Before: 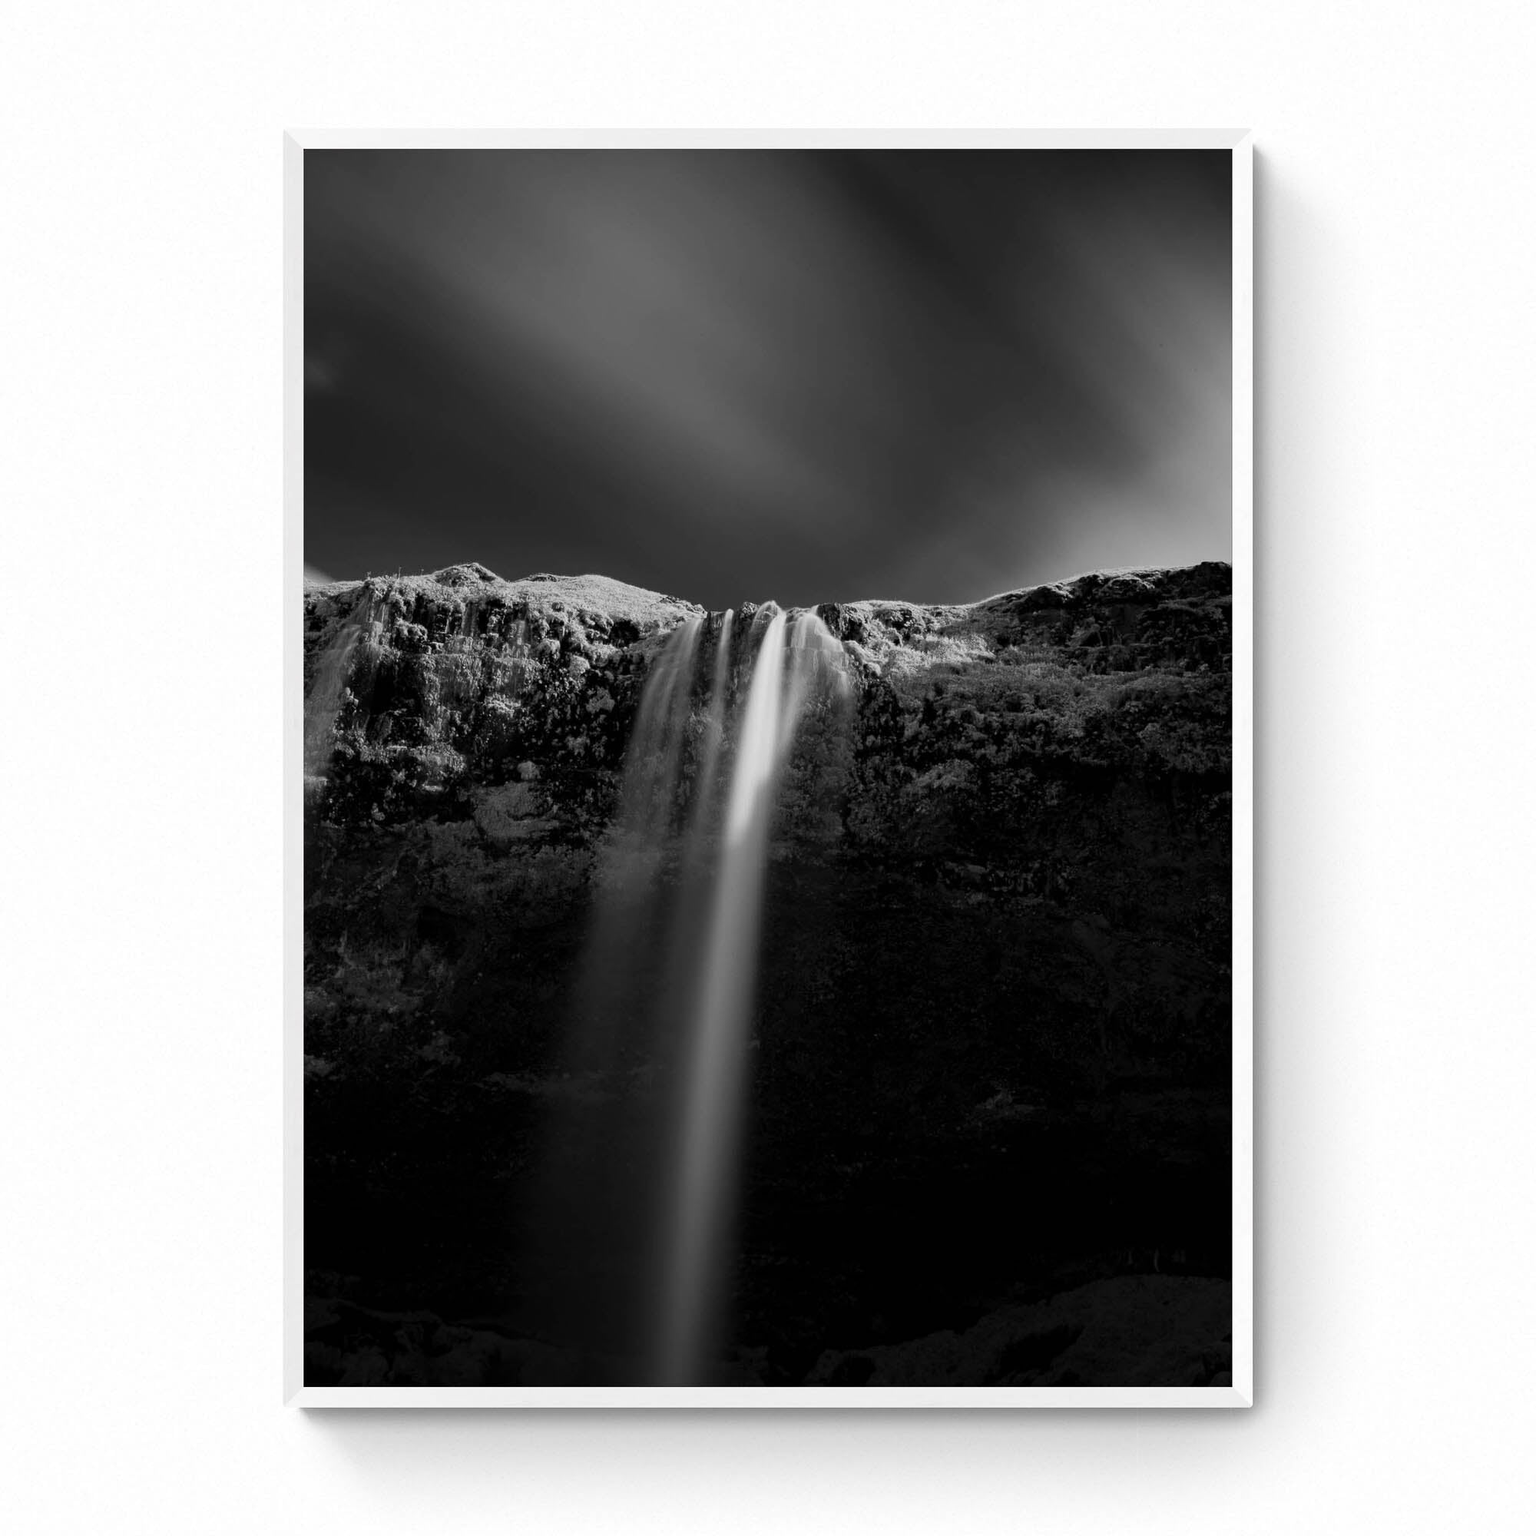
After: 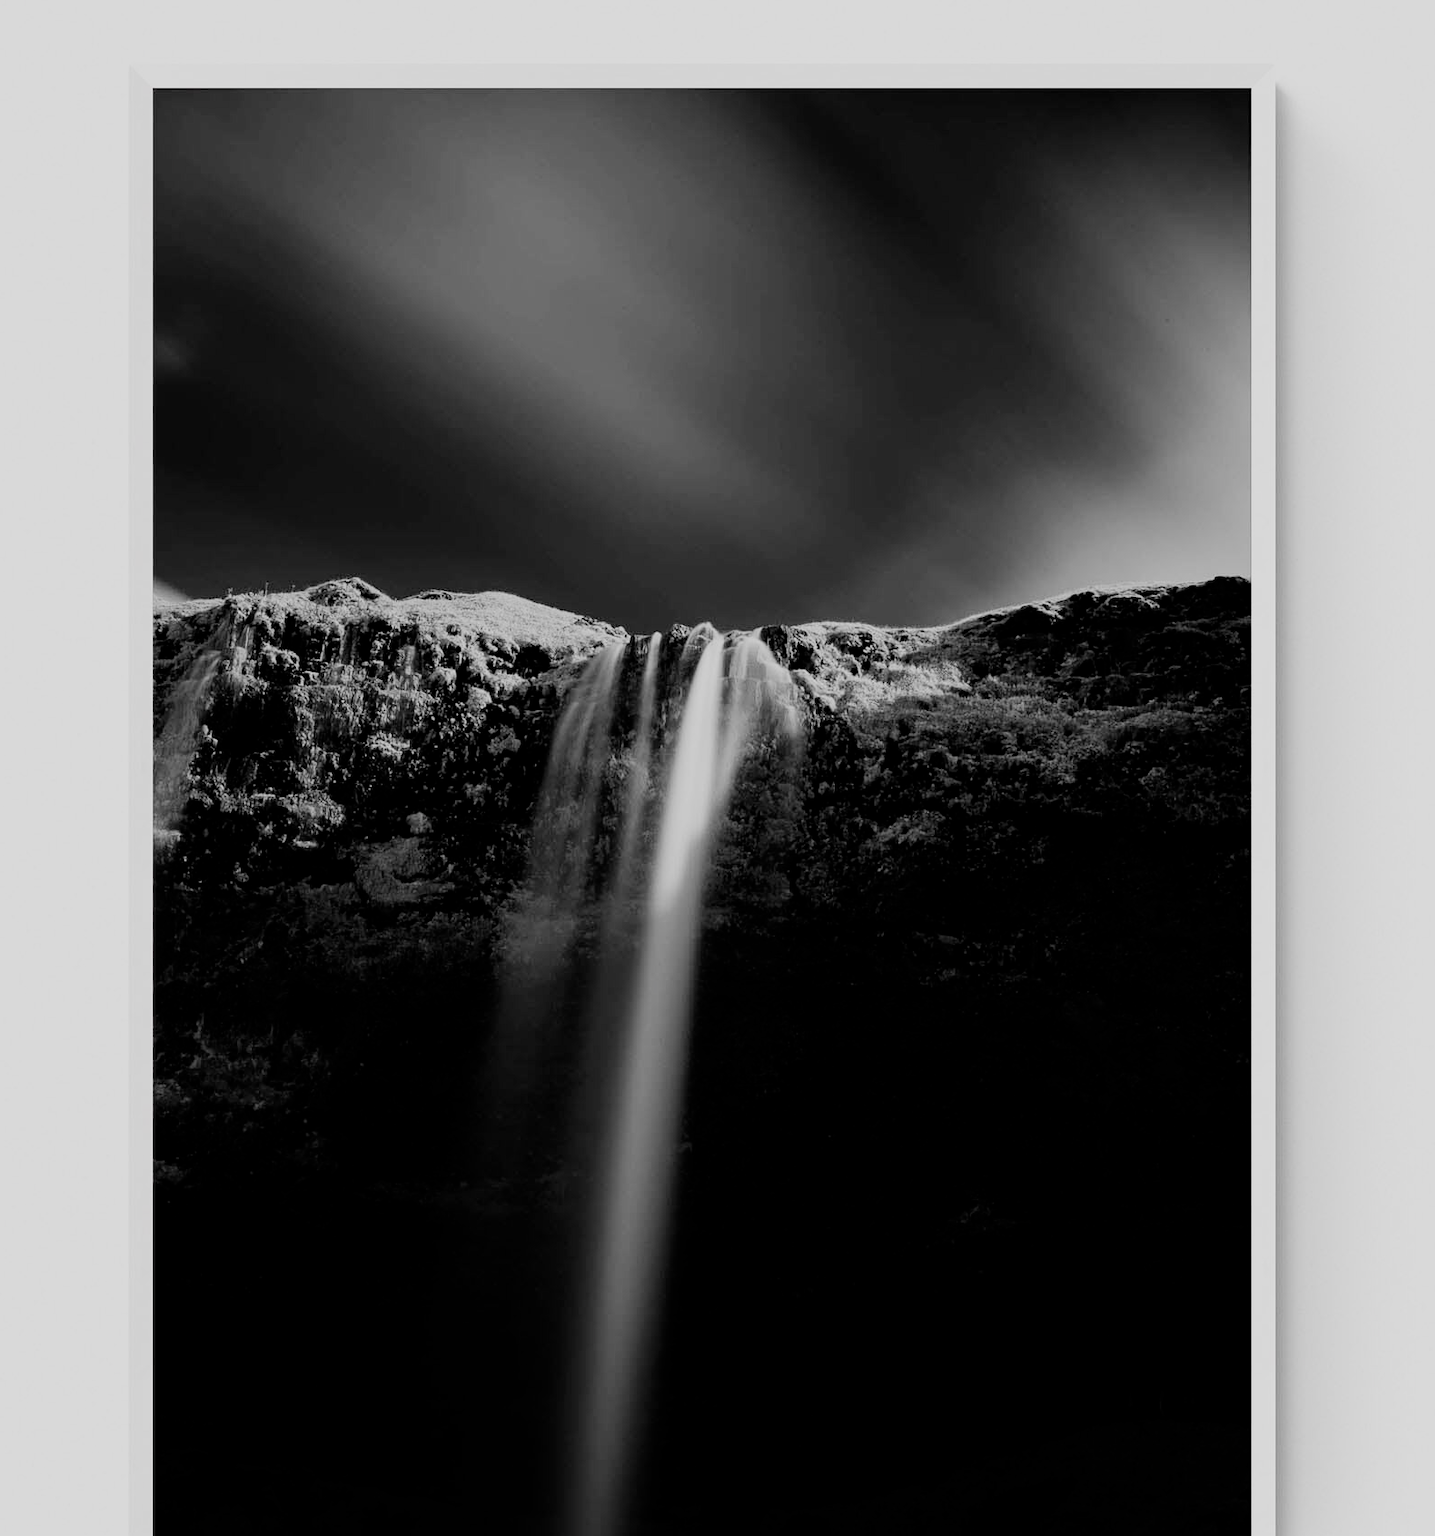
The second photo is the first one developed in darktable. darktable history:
filmic rgb: black relative exposure -6.97 EV, white relative exposure 5.58 EV, hardness 2.85
tone curve: curves: ch0 [(0, 0) (0.004, 0.002) (0.02, 0.013) (0.218, 0.218) (0.664, 0.718) (0.832, 0.873) (1, 1)], preserve colors none
crop: left 11.4%, top 4.876%, right 9.575%, bottom 10.563%
